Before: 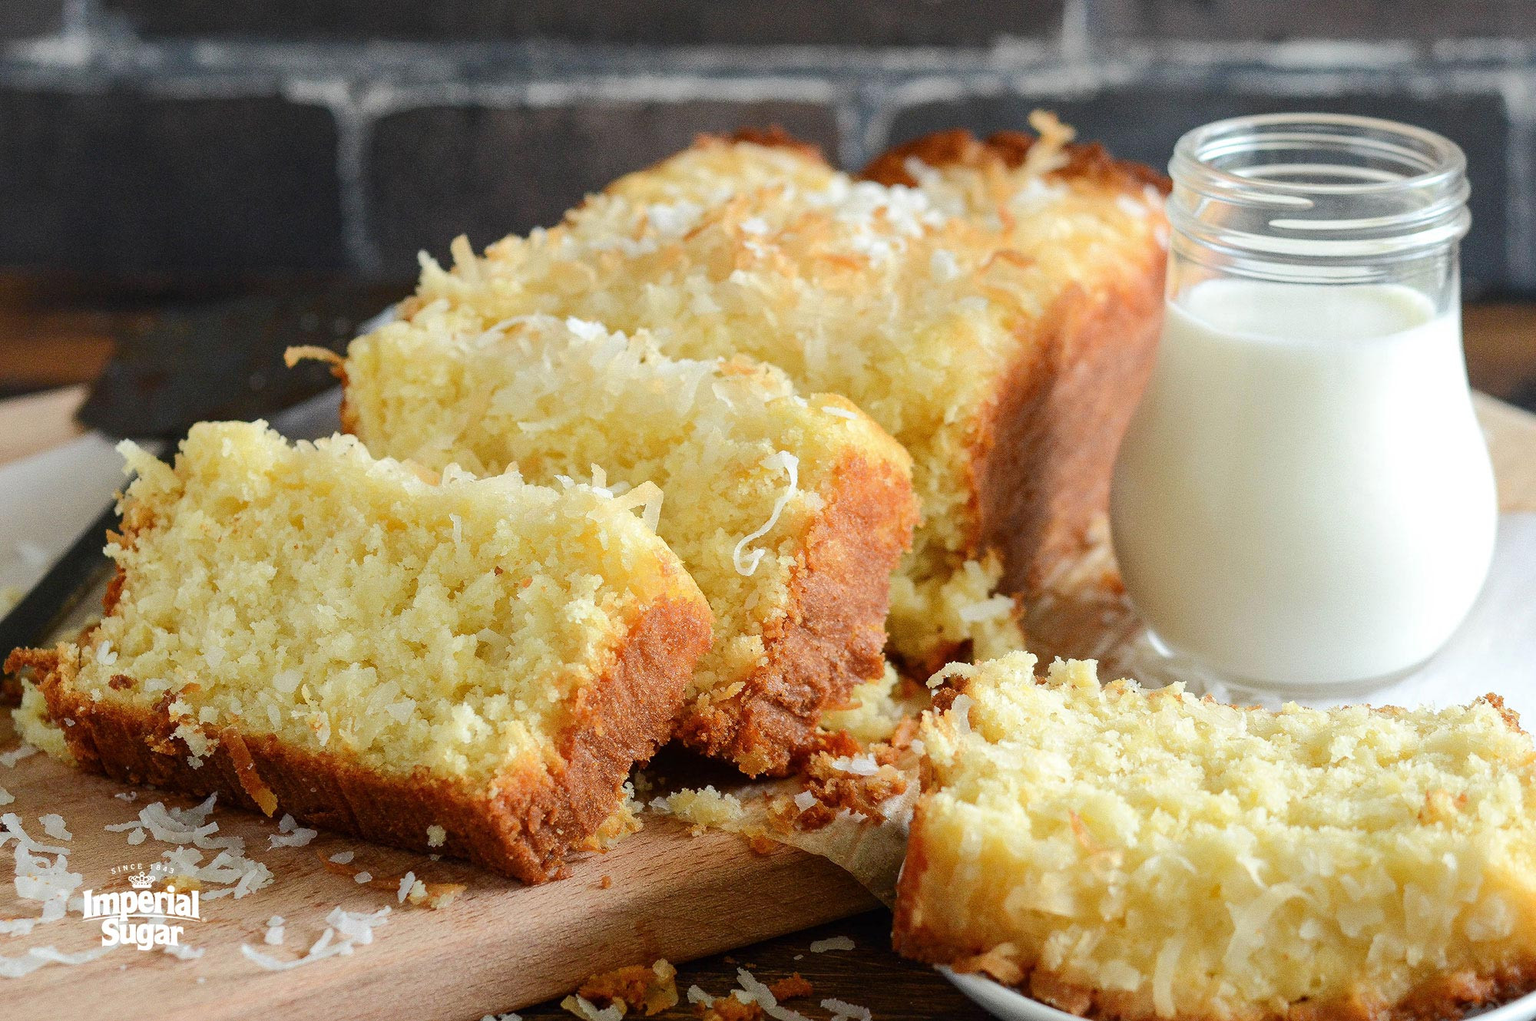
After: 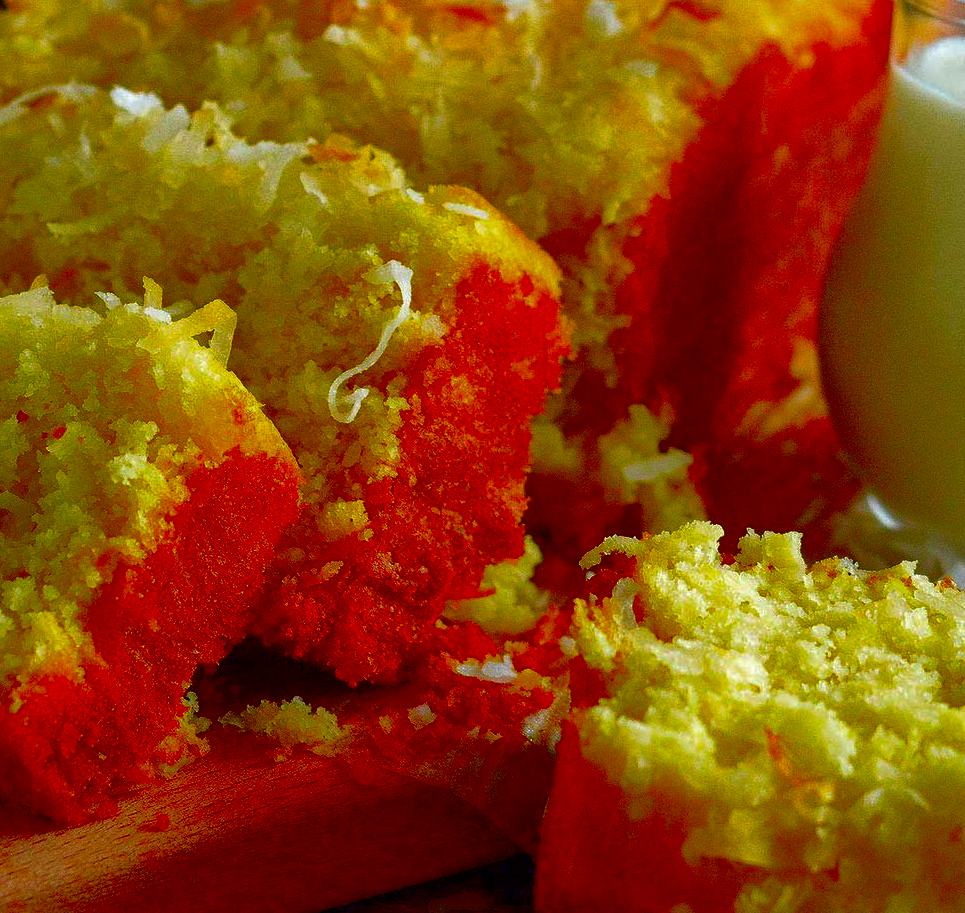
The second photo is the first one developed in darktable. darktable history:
contrast brightness saturation: brightness -1, saturation 1
crop: left 31.379%, top 24.658%, right 20.326%, bottom 6.628%
shadows and highlights: on, module defaults
color balance rgb: perceptual saturation grading › global saturation 30%, global vibrance 20%
